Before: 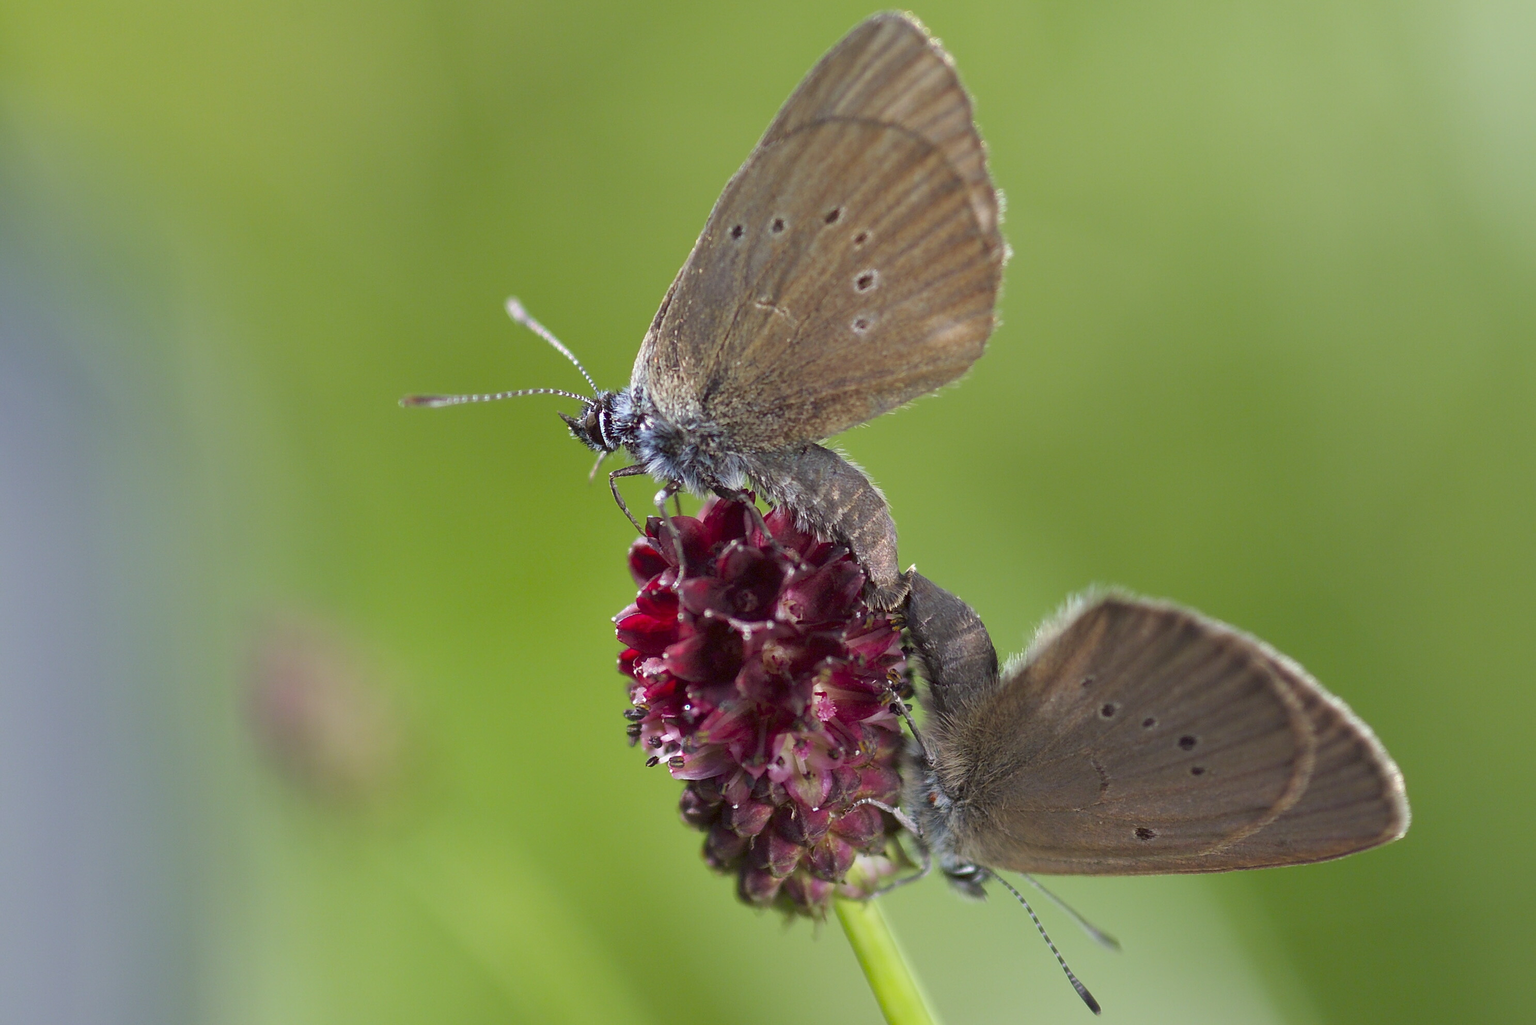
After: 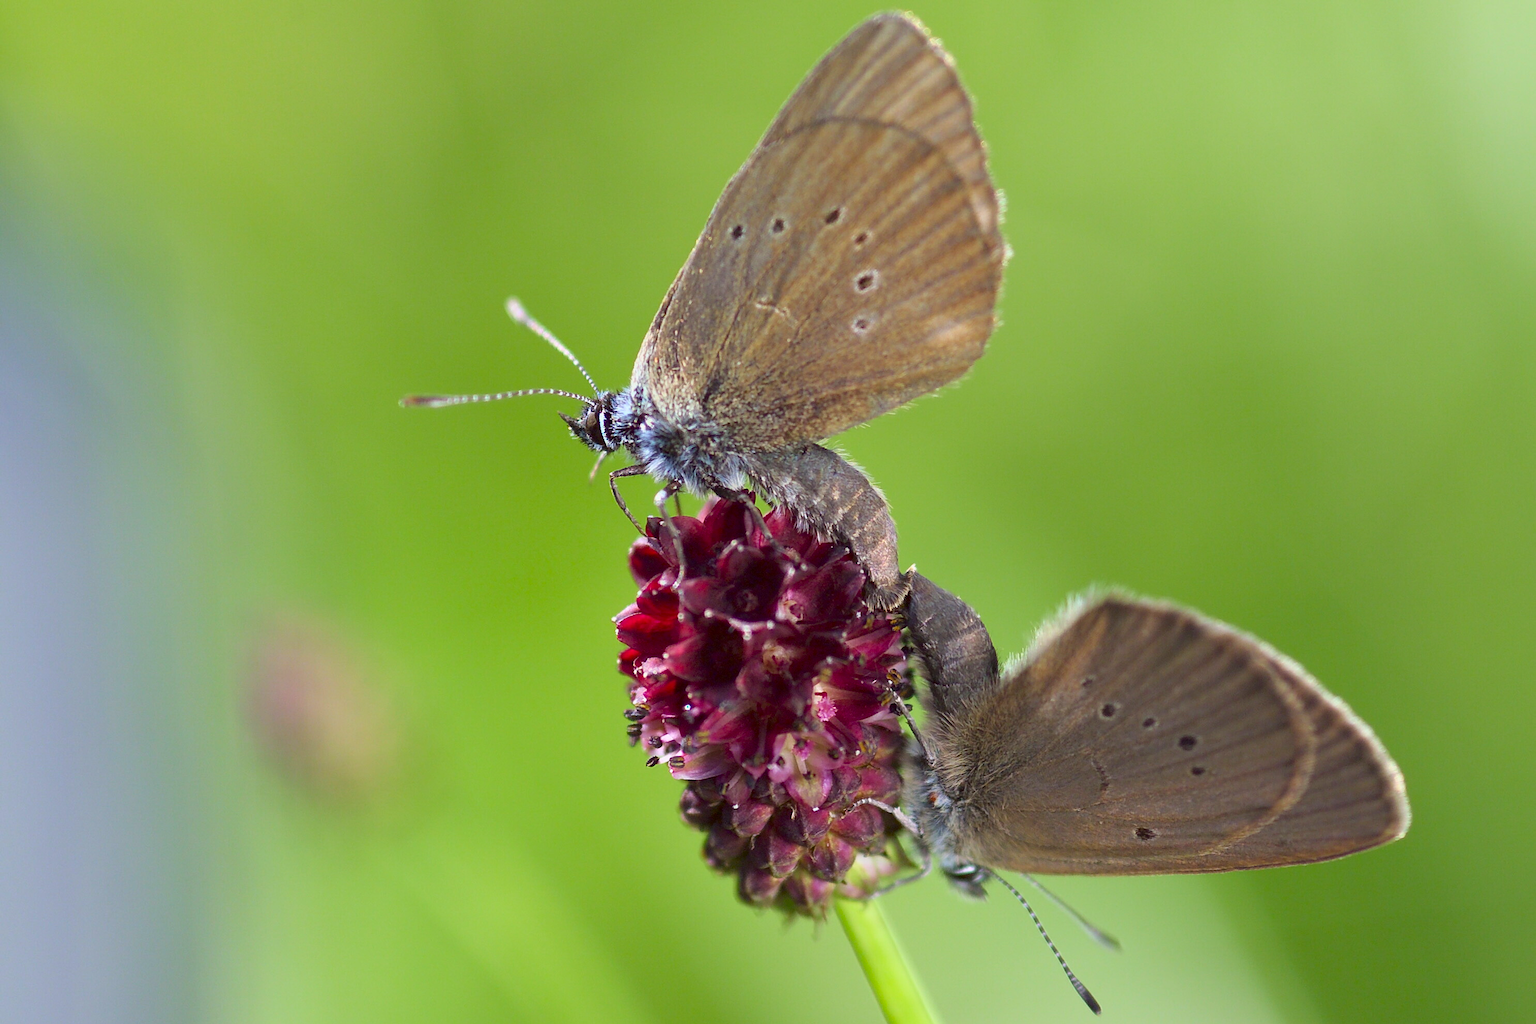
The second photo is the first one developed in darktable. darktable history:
exposure: compensate exposure bias true, compensate highlight preservation false
tone curve: curves: ch0 [(0, 0) (0.091, 0.077) (0.517, 0.574) (0.745, 0.82) (0.844, 0.908) (0.909, 0.942) (1, 0.973)]; ch1 [(0, 0) (0.437, 0.404) (0.5, 0.5) (0.534, 0.546) (0.58, 0.603) (0.616, 0.649) (1, 1)]; ch2 [(0, 0) (0.442, 0.415) (0.5, 0.5) (0.535, 0.547) (0.585, 0.62) (1, 1)], color space Lab, independent channels, preserve colors none
